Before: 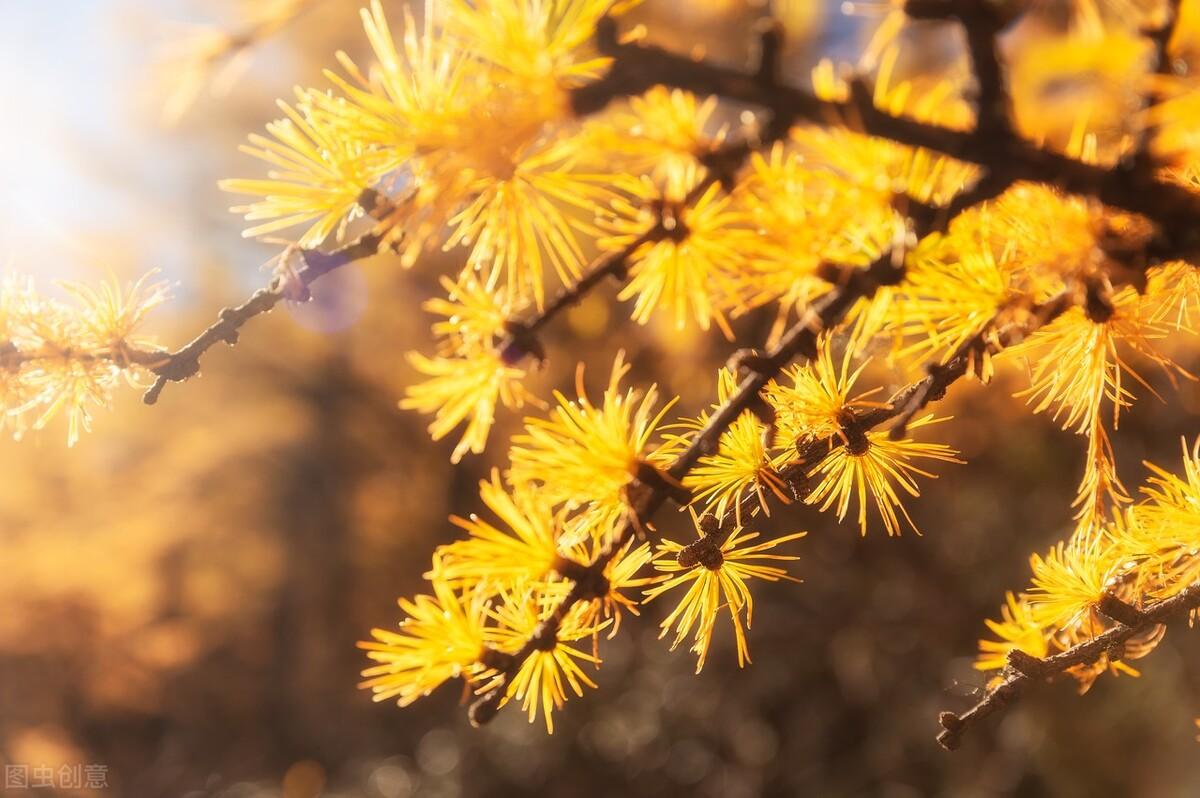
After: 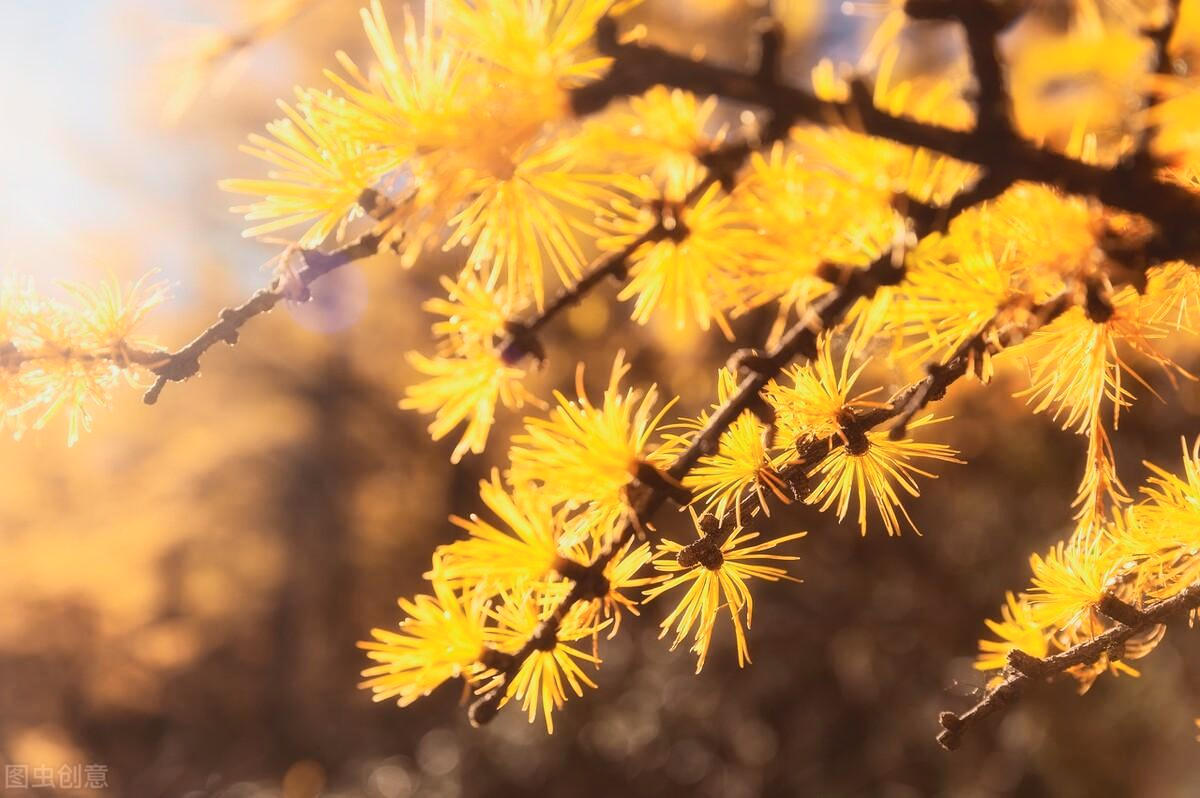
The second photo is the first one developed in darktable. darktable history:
tone curve: curves: ch0 [(0, 0.087) (0.175, 0.178) (0.466, 0.498) (0.715, 0.764) (1, 0.961)]; ch1 [(0, 0) (0.437, 0.398) (0.476, 0.466) (0.505, 0.505) (0.534, 0.544) (0.612, 0.605) (0.641, 0.643) (1, 1)]; ch2 [(0, 0) (0.359, 0.379) (0.427, 0.453) (0.489, 0.495) (0.531, 0.534) (0.579, 0.579) (1, 1)], color space Lab, independent channels, preserve colors none
